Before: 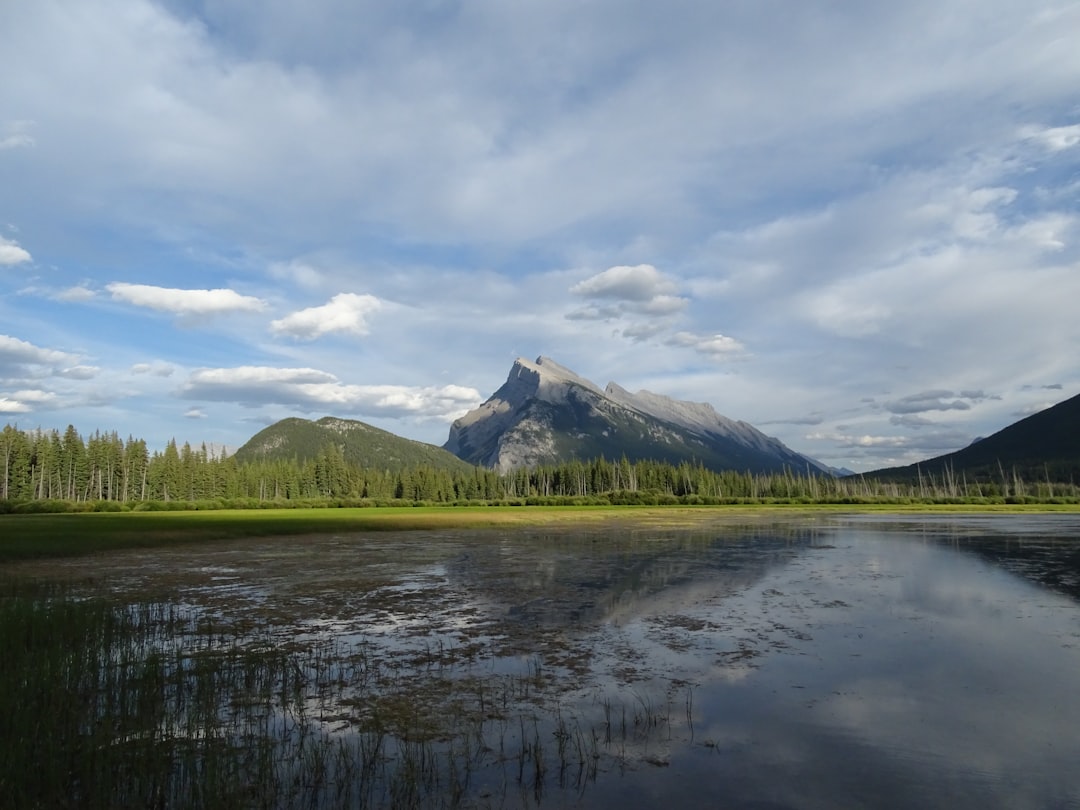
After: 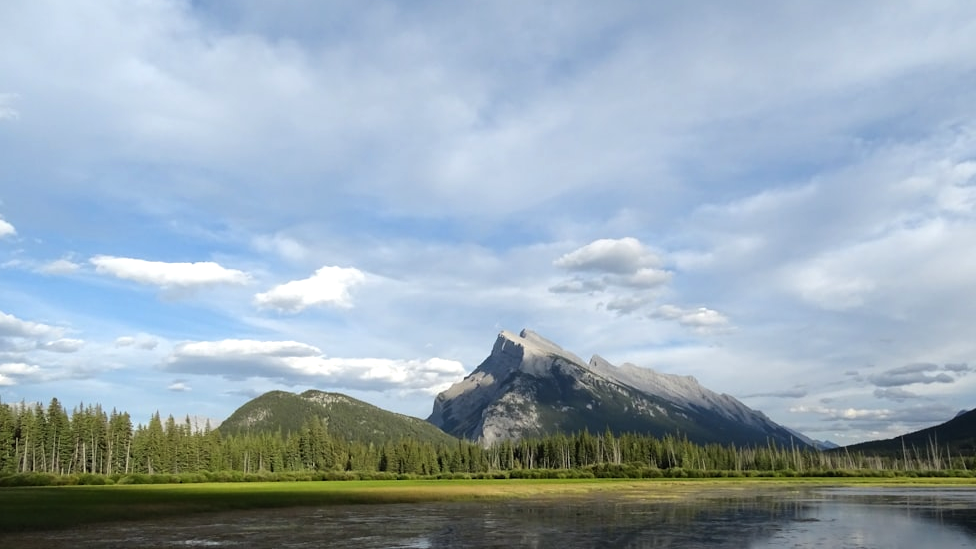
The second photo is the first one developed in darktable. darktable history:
crop: left 1.509%, top 3.452%, right 7.696%, bottom 28.452%
tone equalizer: -8 EV -0.417 EV, -7 EV -0.389 EV, -6 EV -0.333 EV, -5 EV -0.222 EV, -3 EV 0.222 EV, -2 EV 0.333 EV, -1 EV 0.389 EV, +0 EV 0.417 EV, edges refinement/feathering 500, mask exposure compensation -1.57 EV, preserve details no
